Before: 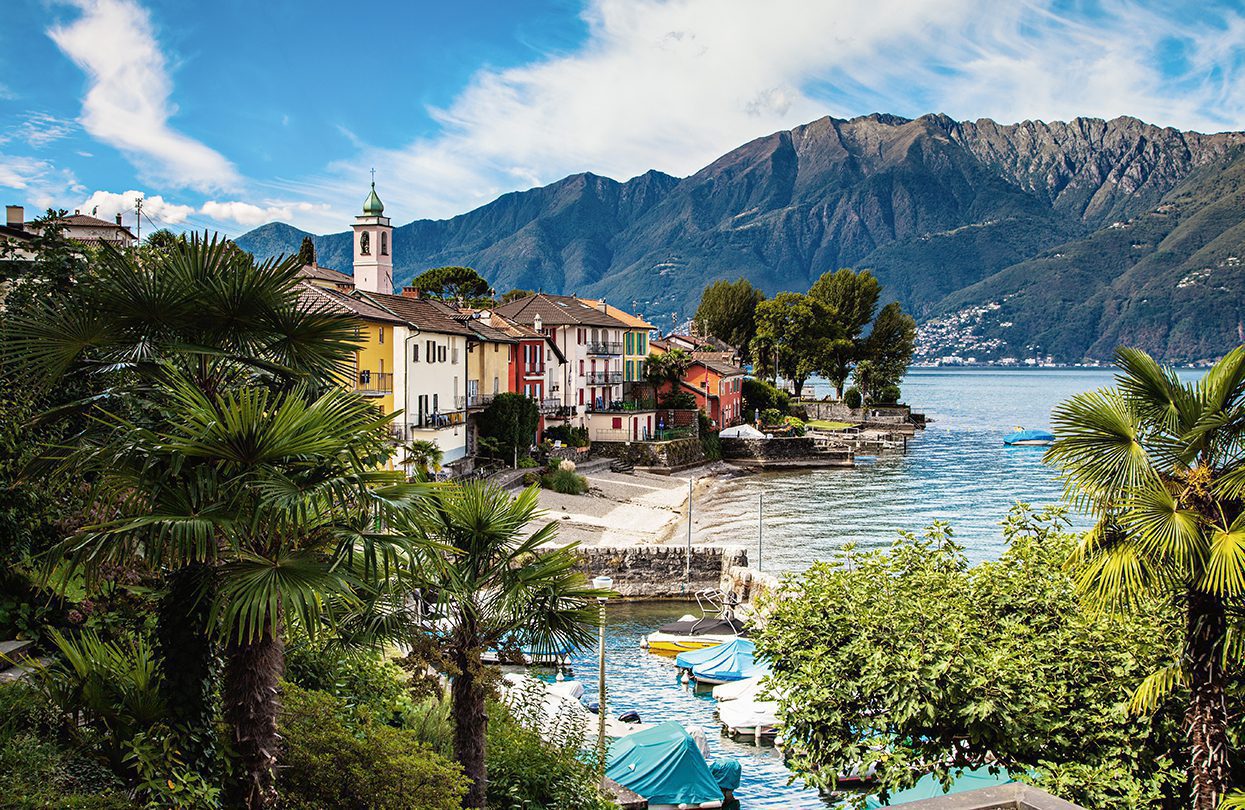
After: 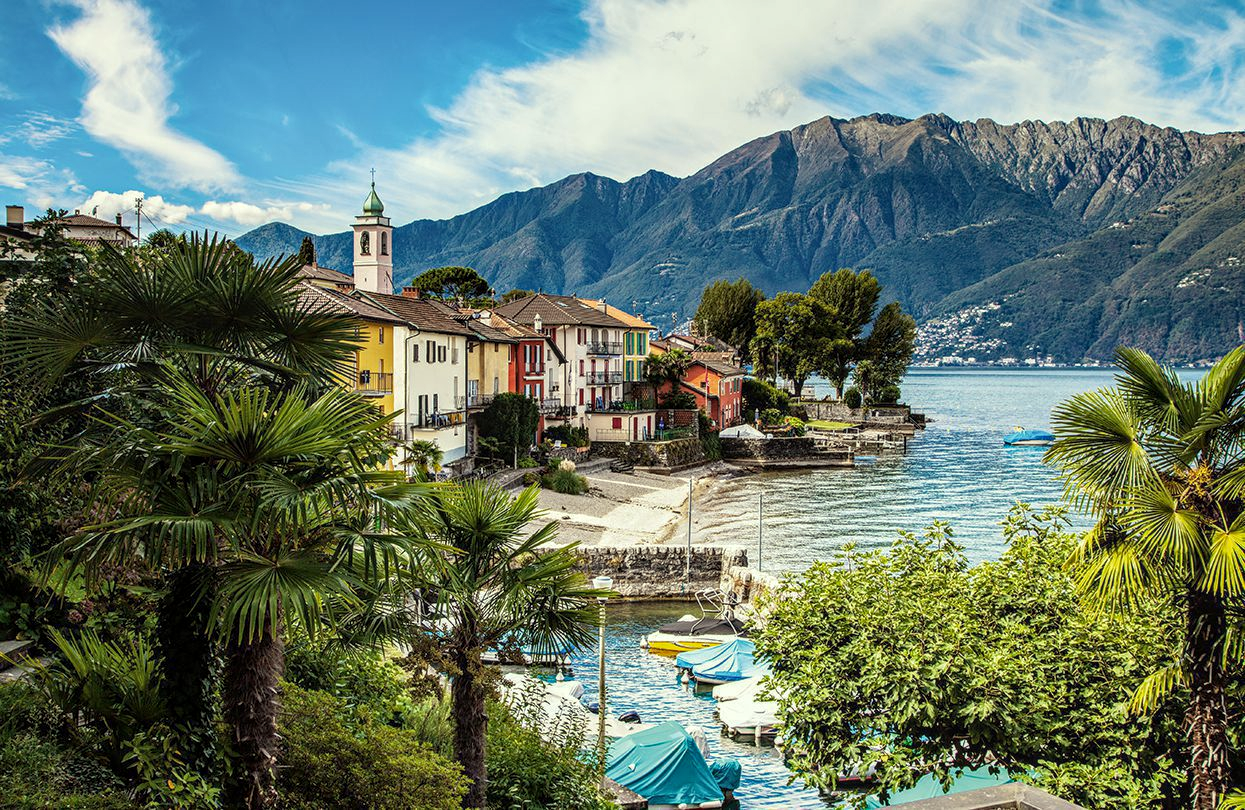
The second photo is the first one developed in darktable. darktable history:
local contrast: on, module defaults
color correction: highlights a* -4.28, highlights b* 6.53
